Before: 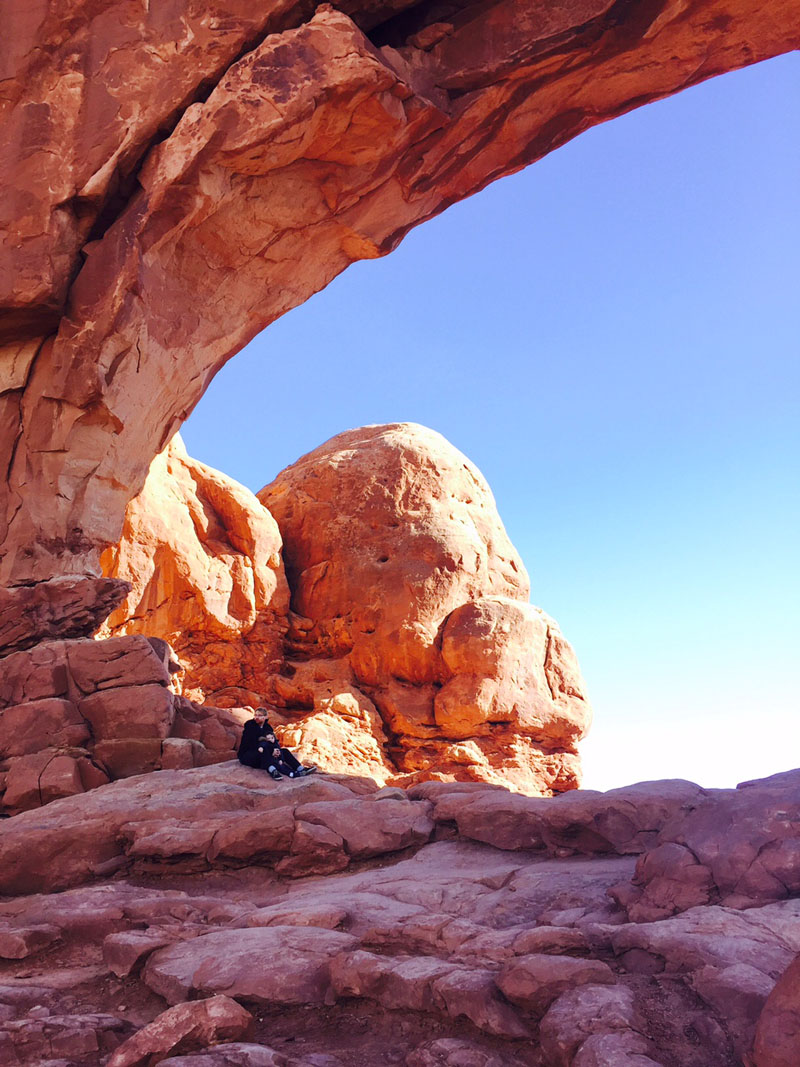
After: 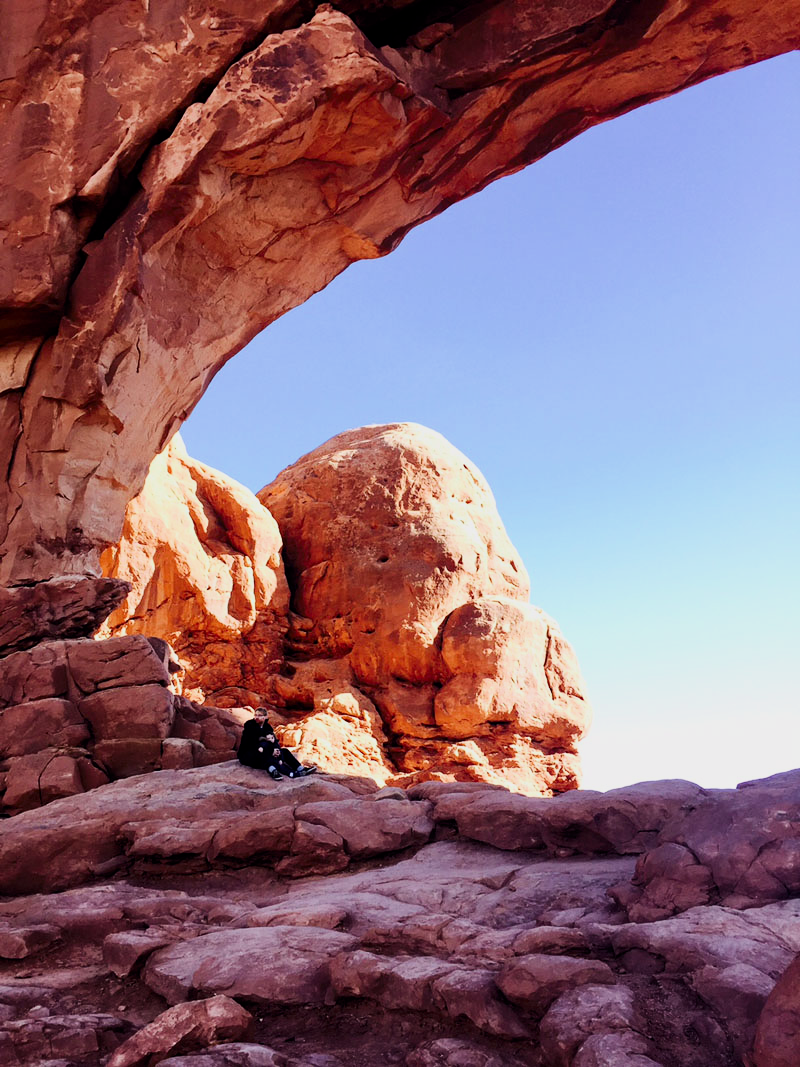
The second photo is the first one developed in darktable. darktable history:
filmic rgb: black relative exposure -7.73 EV, white relative exposure 4.39 EV, target black luminance 0%, hardness 3.76, latitude 50.68%, contrast 1.067, highlights saturation mix 8.72%, shadows ↔ highlights balance -0.214%
contrast brightness saturation: contrast 0.224
exposure: compensate exposure bias true, compensate highlight preservation false
